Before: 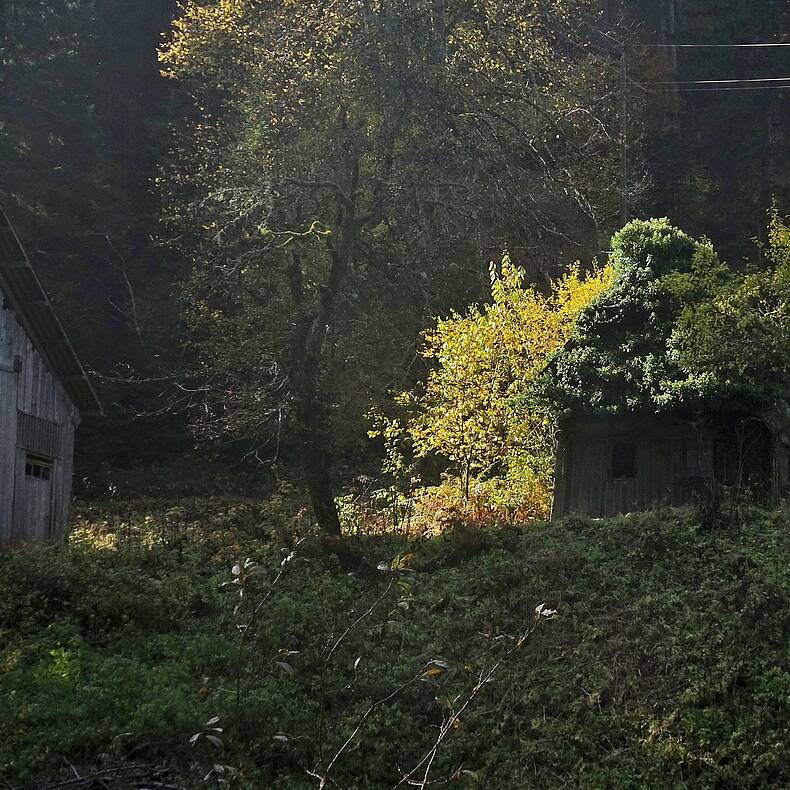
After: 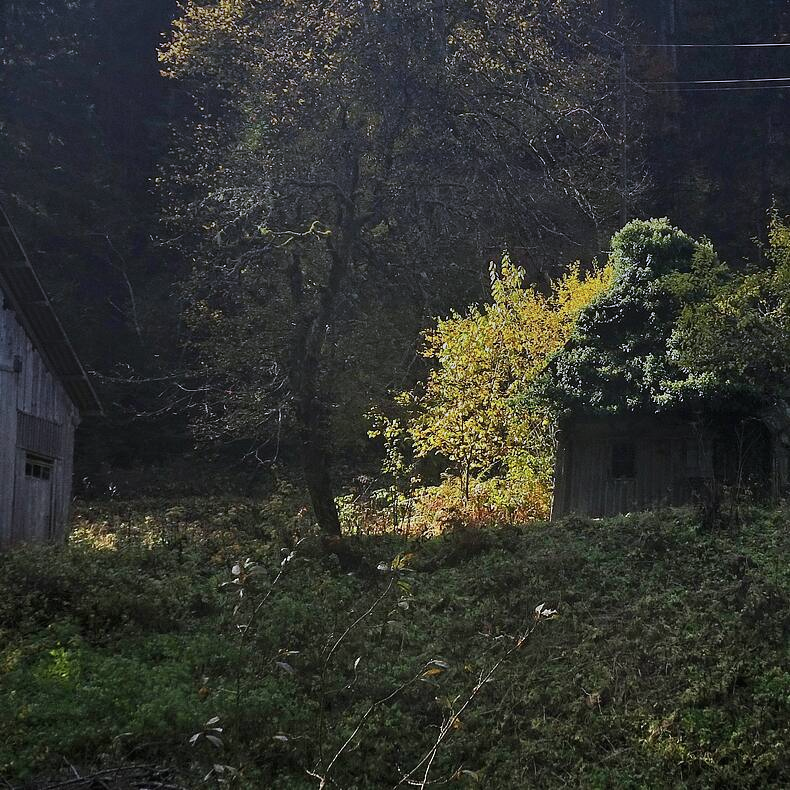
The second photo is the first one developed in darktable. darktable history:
graduated density: hue 238.83°, saturation 50%
exposure: black level correction -0.001, exposure 0.08 EV, compensate highlight preservation false
